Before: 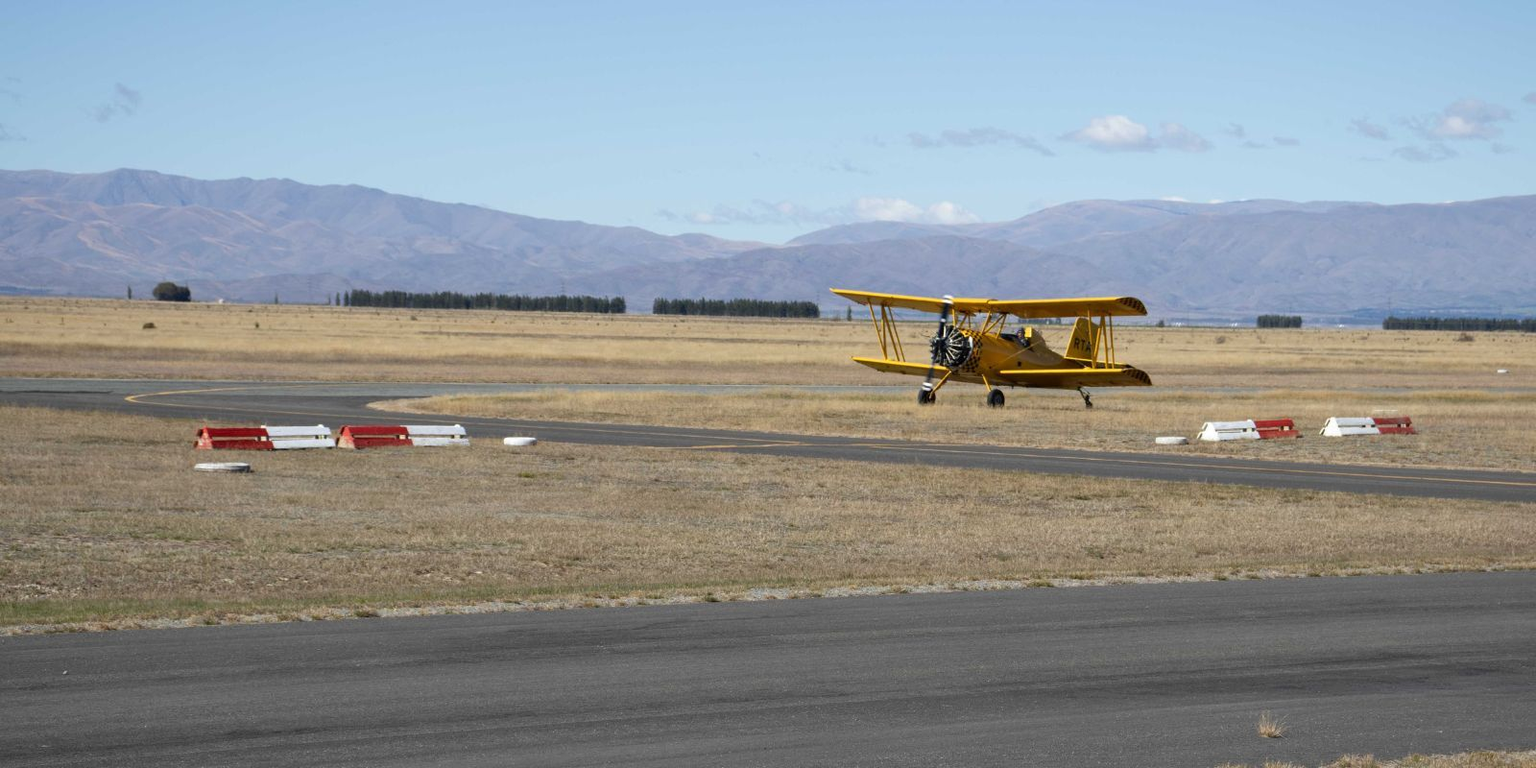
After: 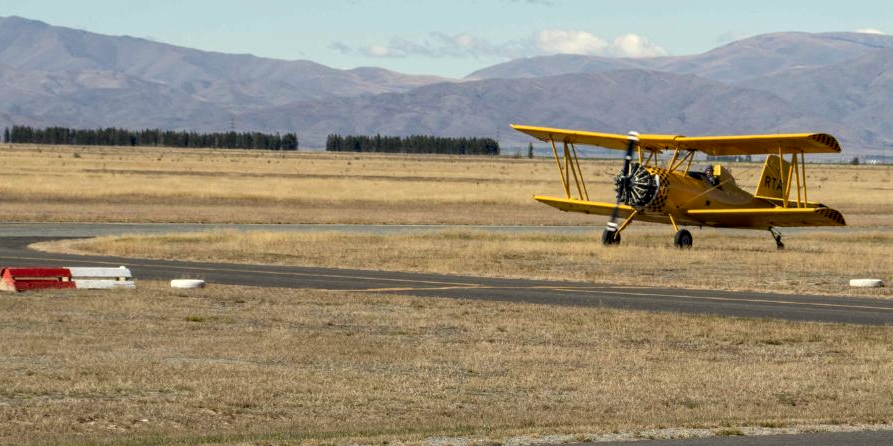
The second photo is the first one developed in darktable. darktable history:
local contrast: on, module defaults
crop and rotate: left 22.13%, top 22.054%, right 22.026%, bottom 22.102%
white balance: red 1.029, blue 0.92
haze removal: compatibility mode true, adaptive false
color balance: on, module defaults
